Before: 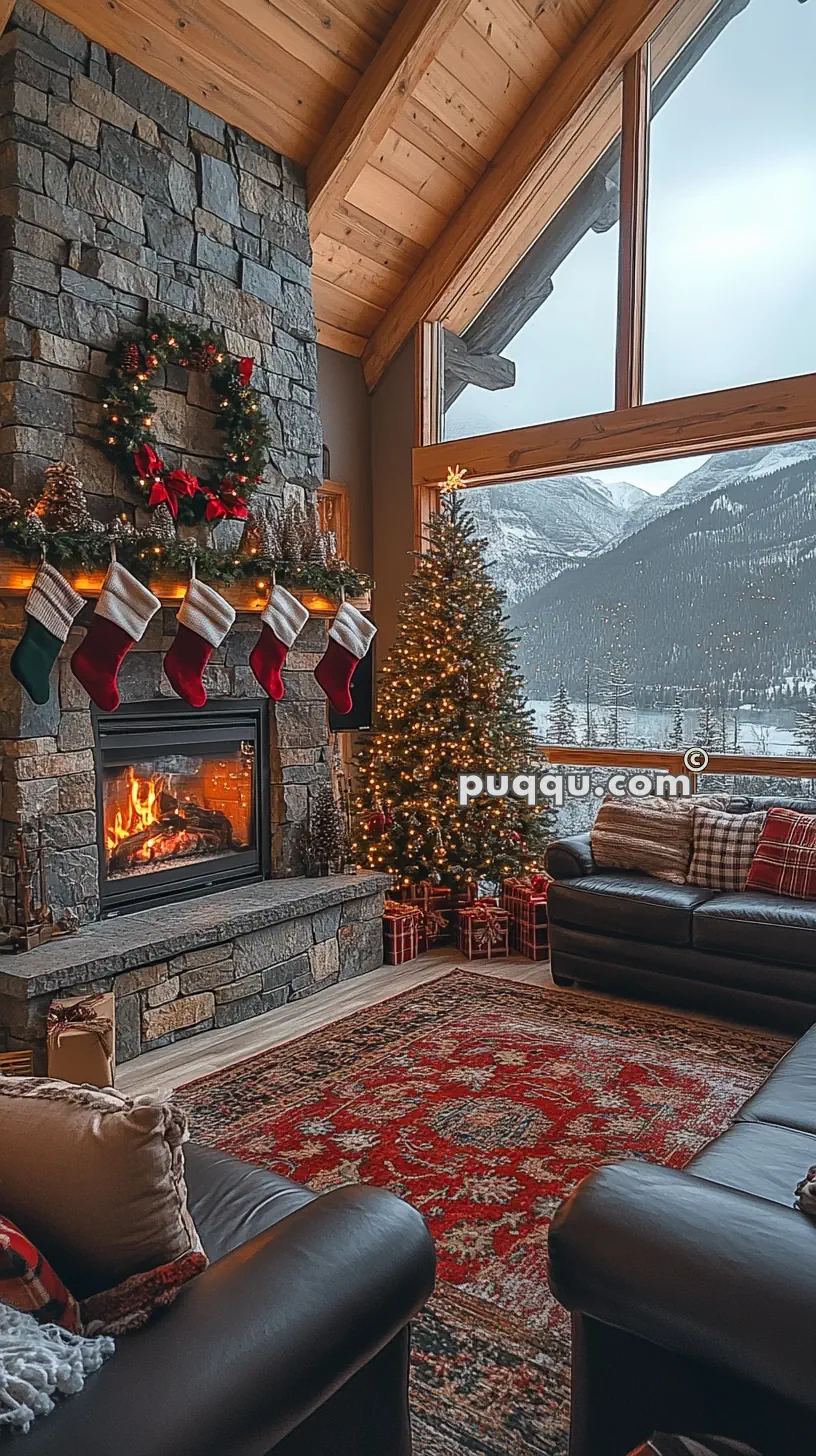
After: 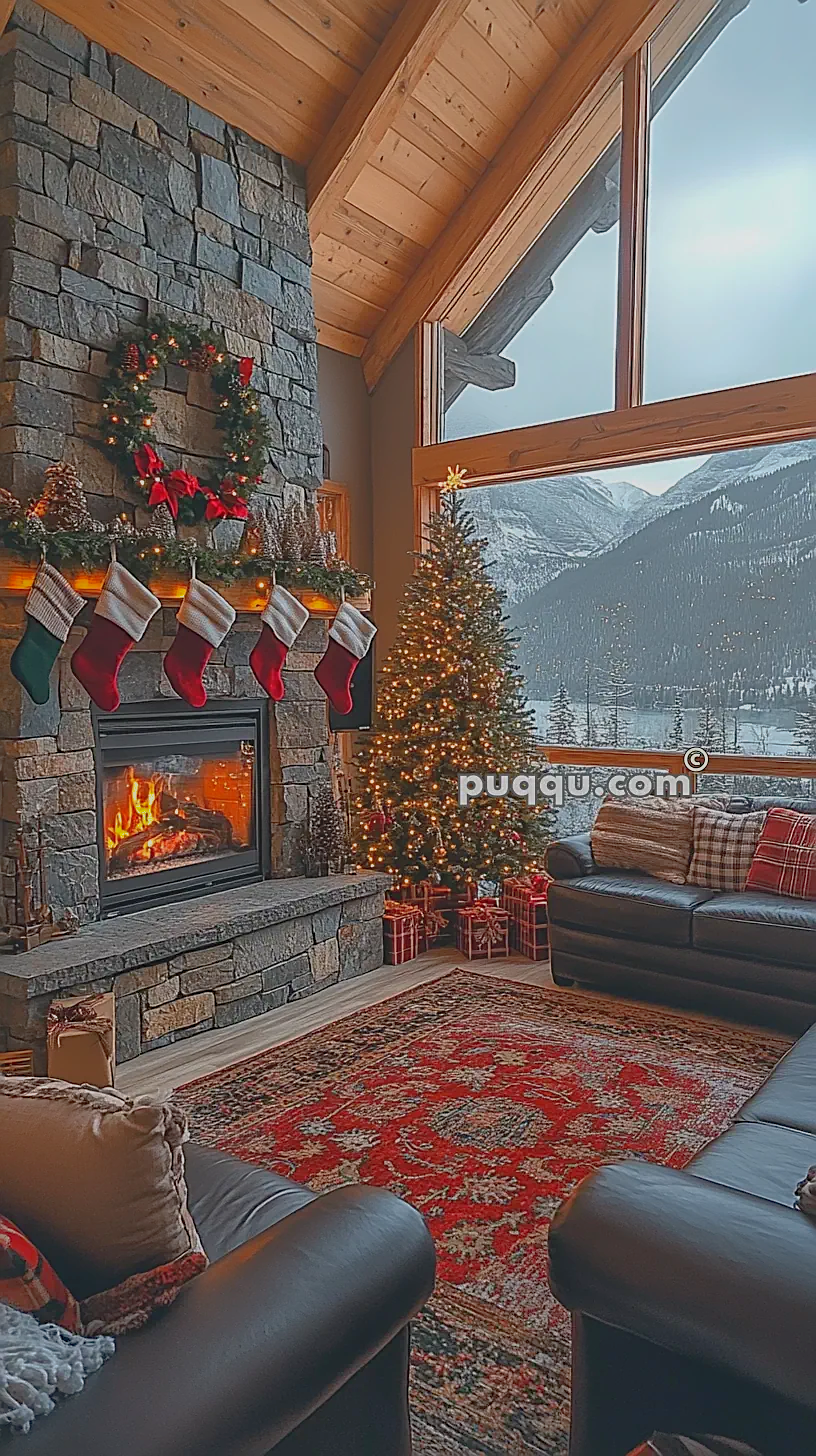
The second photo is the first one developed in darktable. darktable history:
local contrast: detail 69%
shadows and highlights: on, module defaults
sharpen: on, module defaults
